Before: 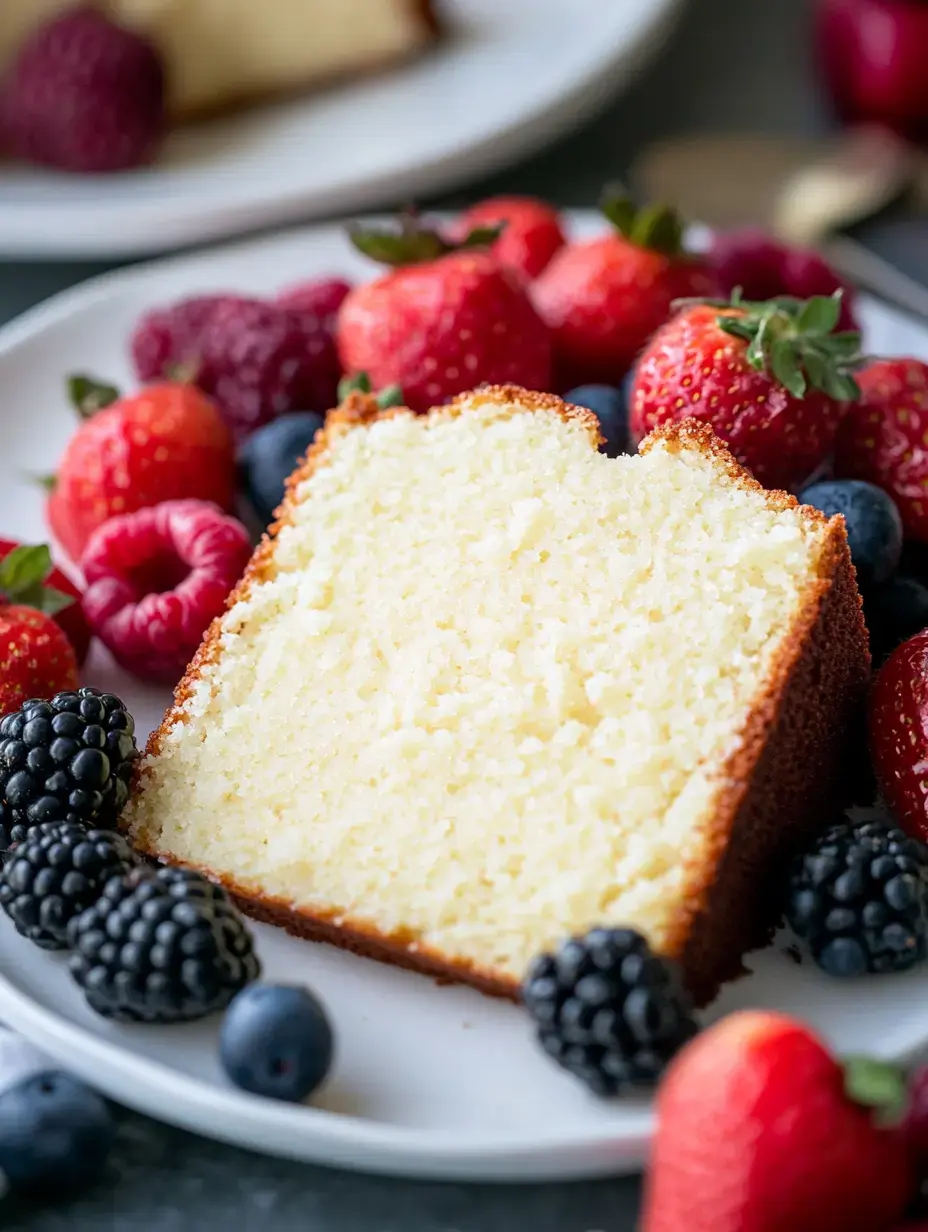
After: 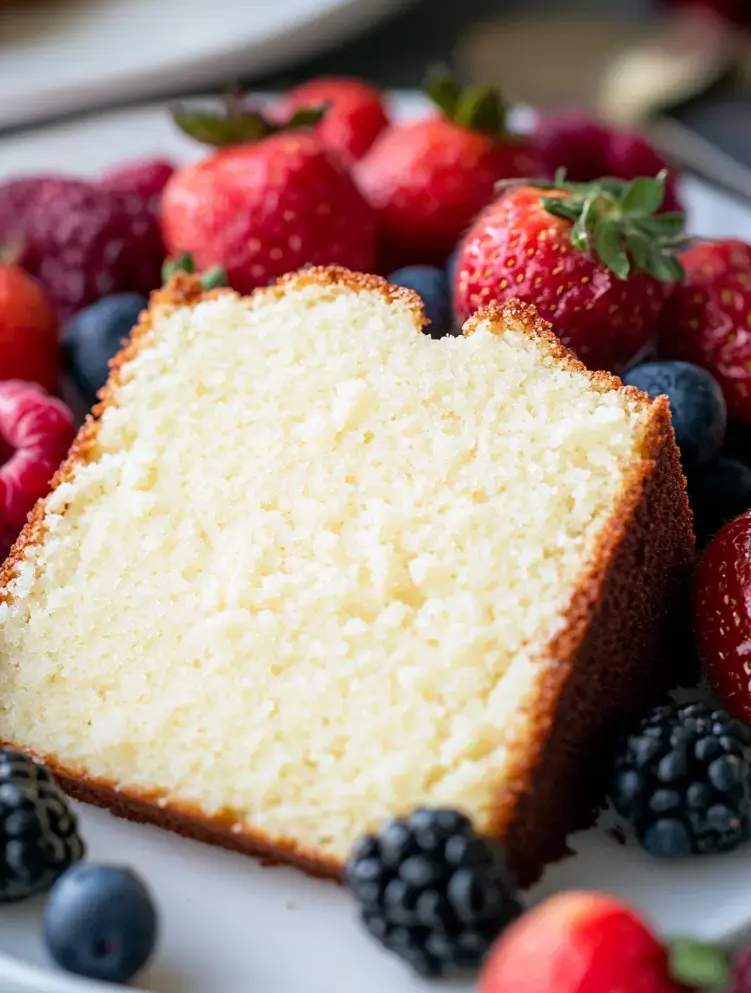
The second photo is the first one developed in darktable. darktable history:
crop: left 18.972%, top 9.664%, right 0%, bottom 9.722%
